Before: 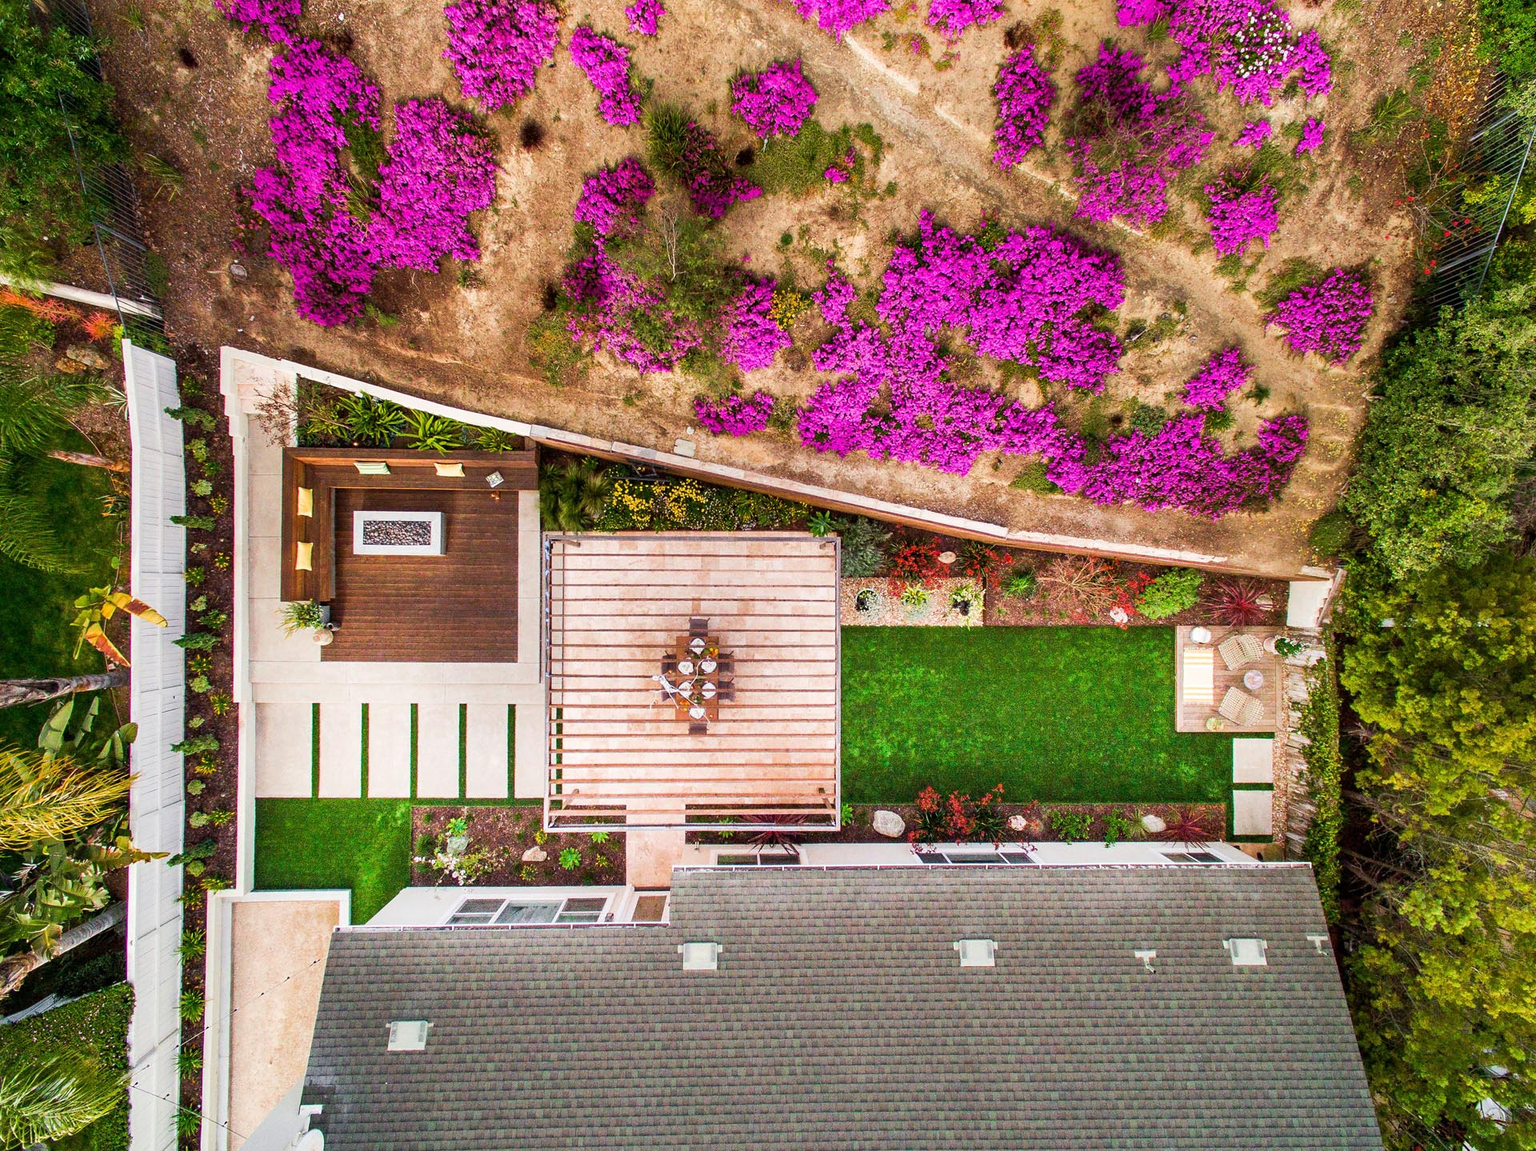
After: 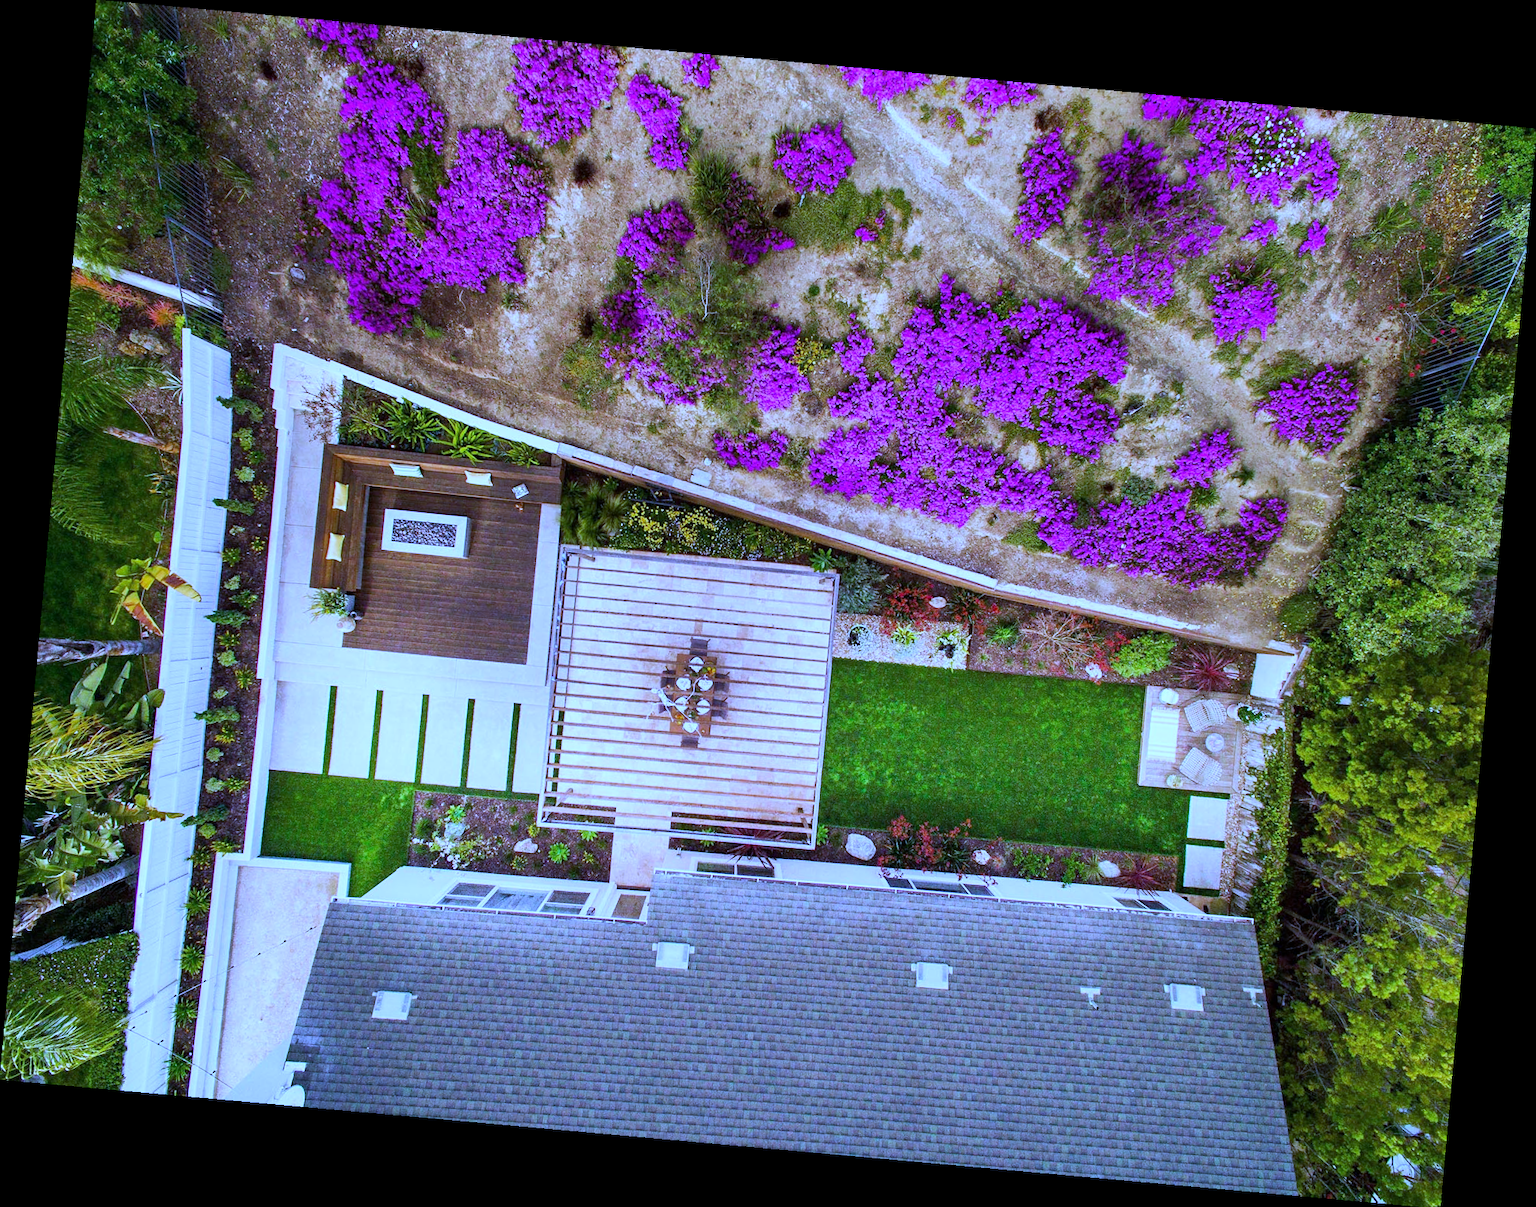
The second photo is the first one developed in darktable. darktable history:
white balance: red 0.766, blue 1.537
rotate and perspective: rotation 5.12°, automatic cropping off
